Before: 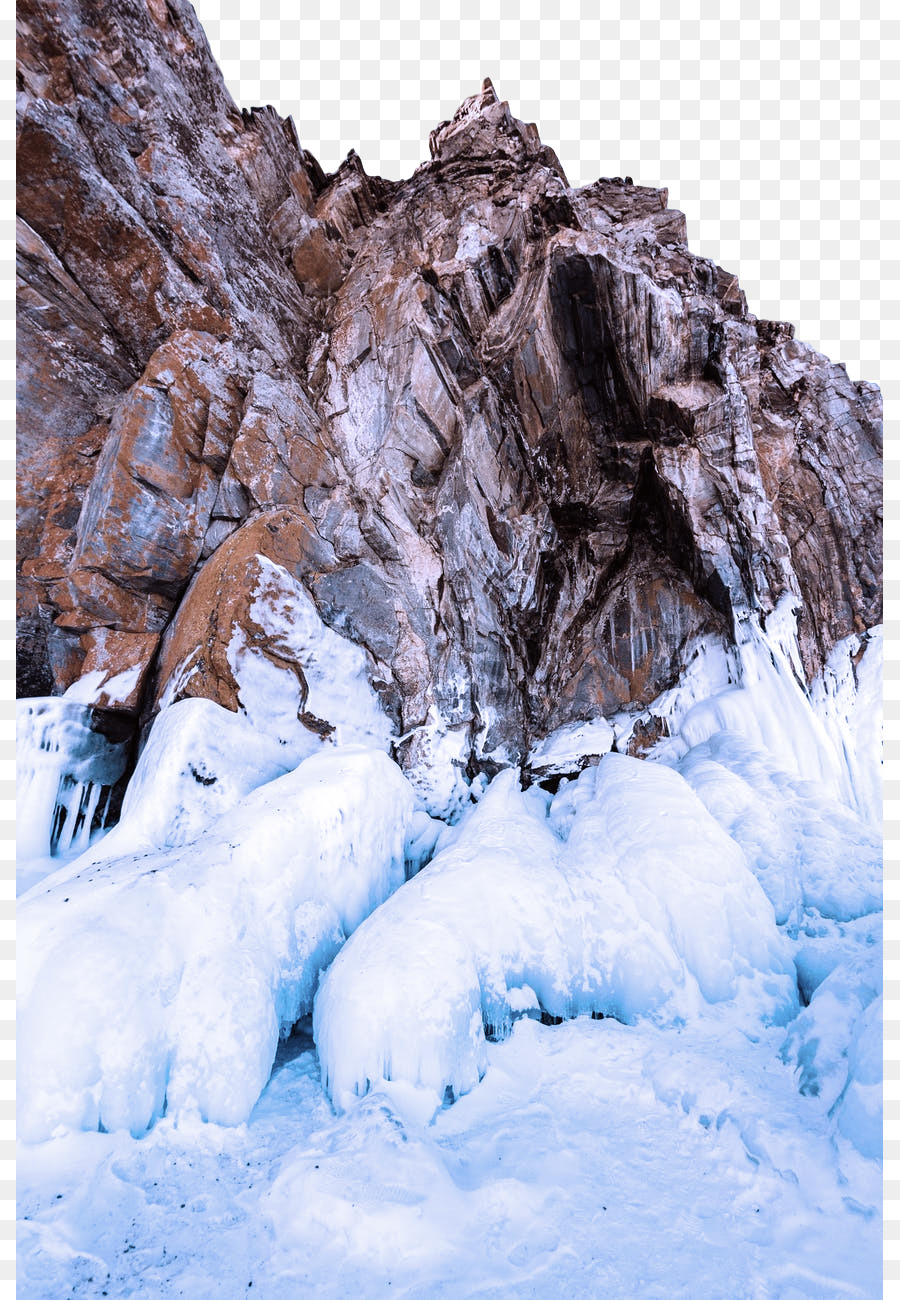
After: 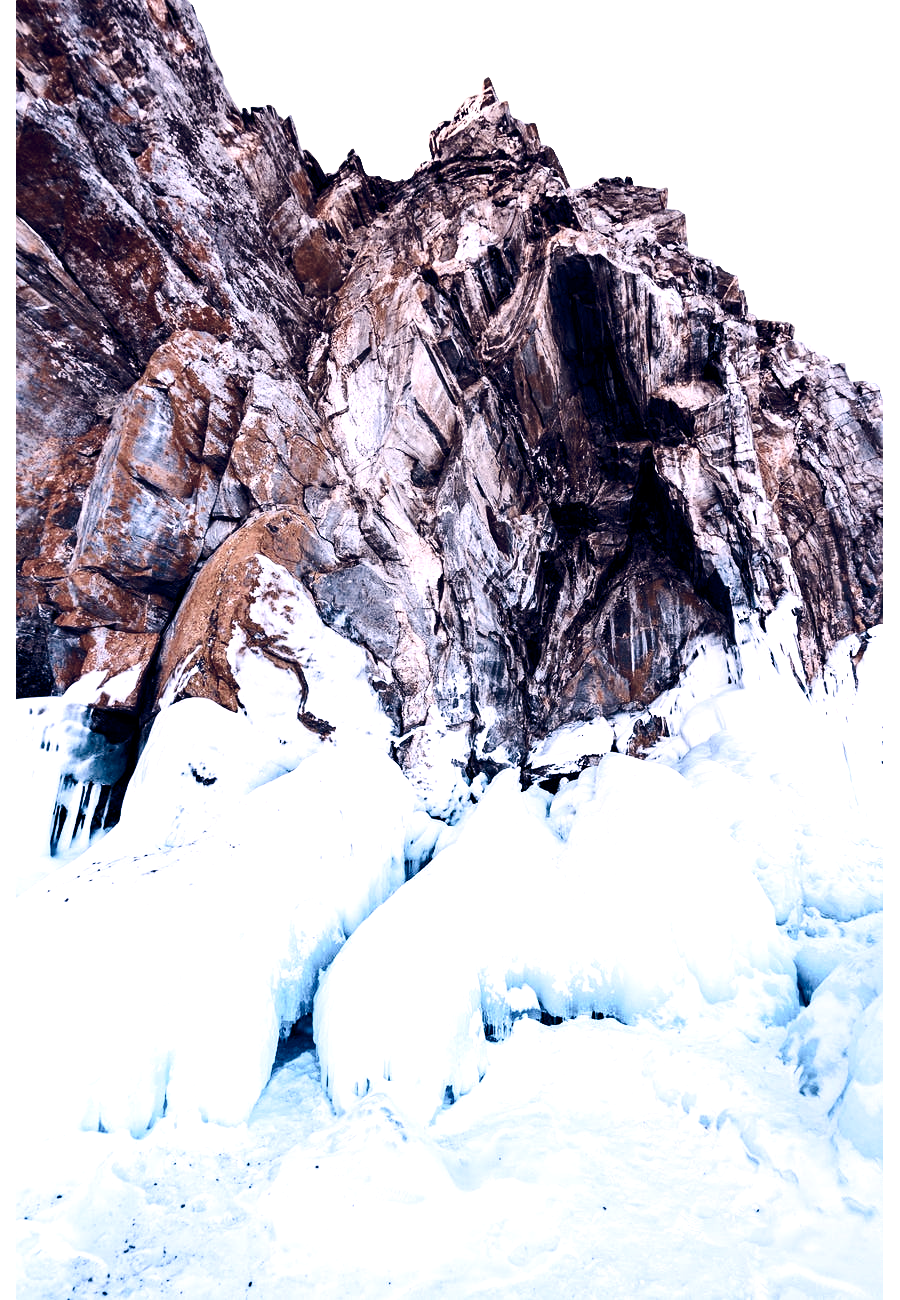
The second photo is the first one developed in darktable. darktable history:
color balance rgb: highlights gain › chroma 2.94%, highlights gain › hue 60.57°, global offset › chroma 0.25%, global offset › hue 256.52°, perceptual saturation grading › global saturation 20%, perceptual saturation grading › highlights -50%, perceptual saturation grading › shadows 30%, contrast 15%
tone equalizer: -8 EV -0.417 EV, -7 EV -0.389 EV, -6 EV -0.333 EV, -5 EV -0.222 EV, -3 EV 0.222 EV, -2 EV 0.333 EV, -1 EV 0.389 EV, +0 EV 0.417 EV, edges refinement/feathering 500, mask exposure compensation -1.57 EV, preserve details no
contrast brightness saturation: contrast 0.22
